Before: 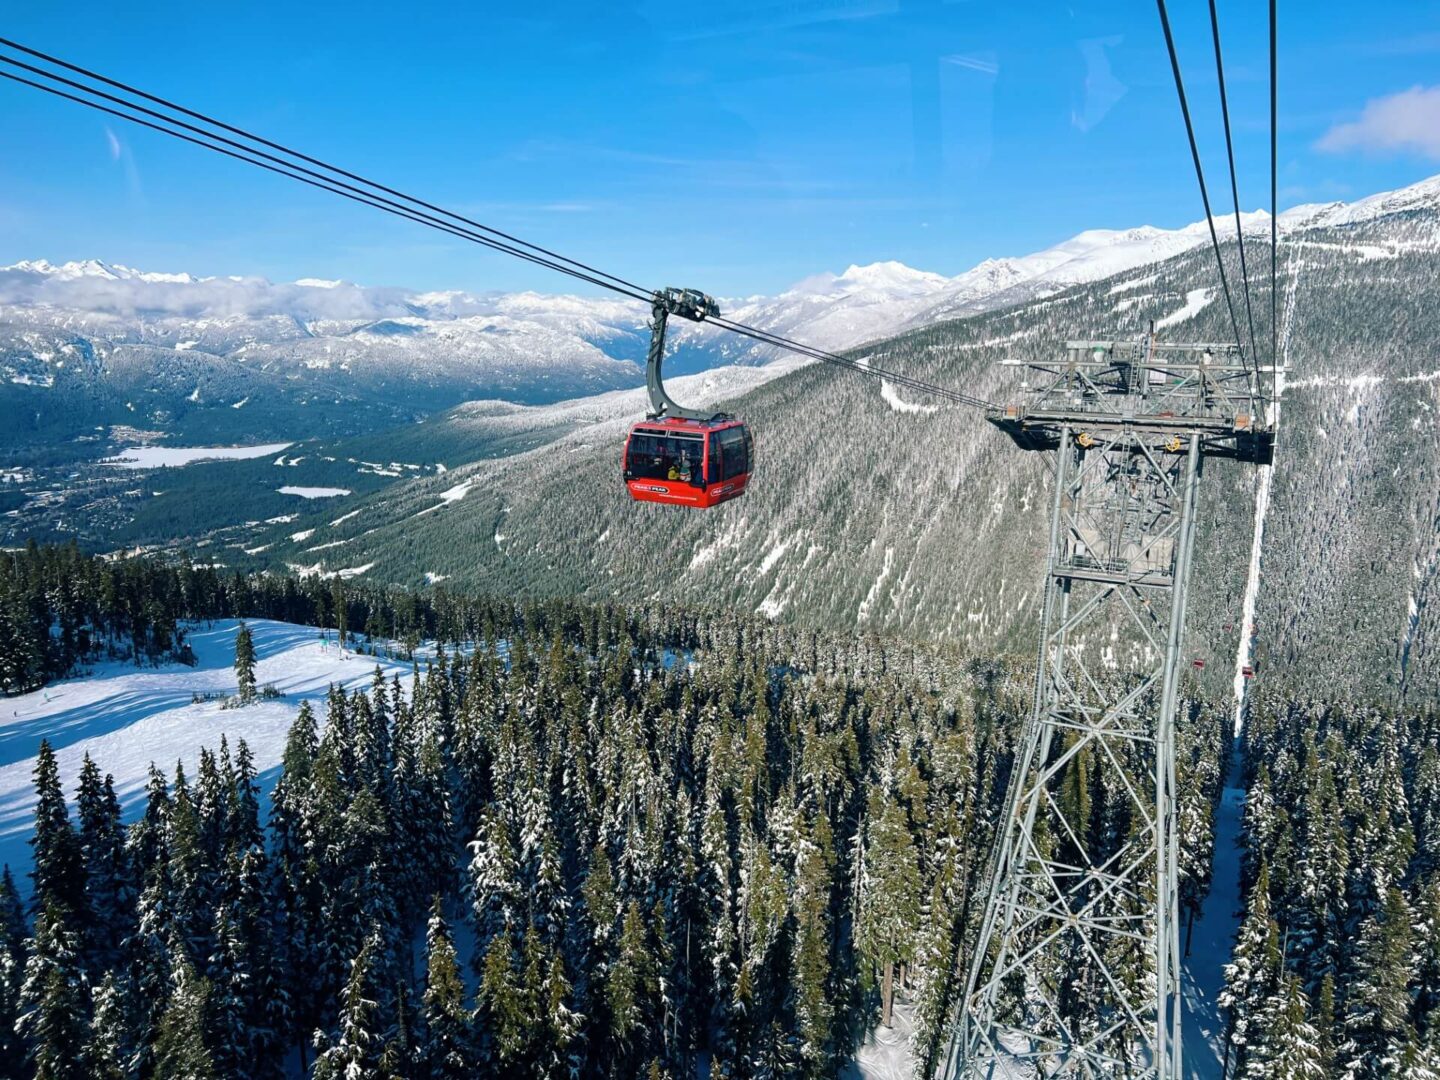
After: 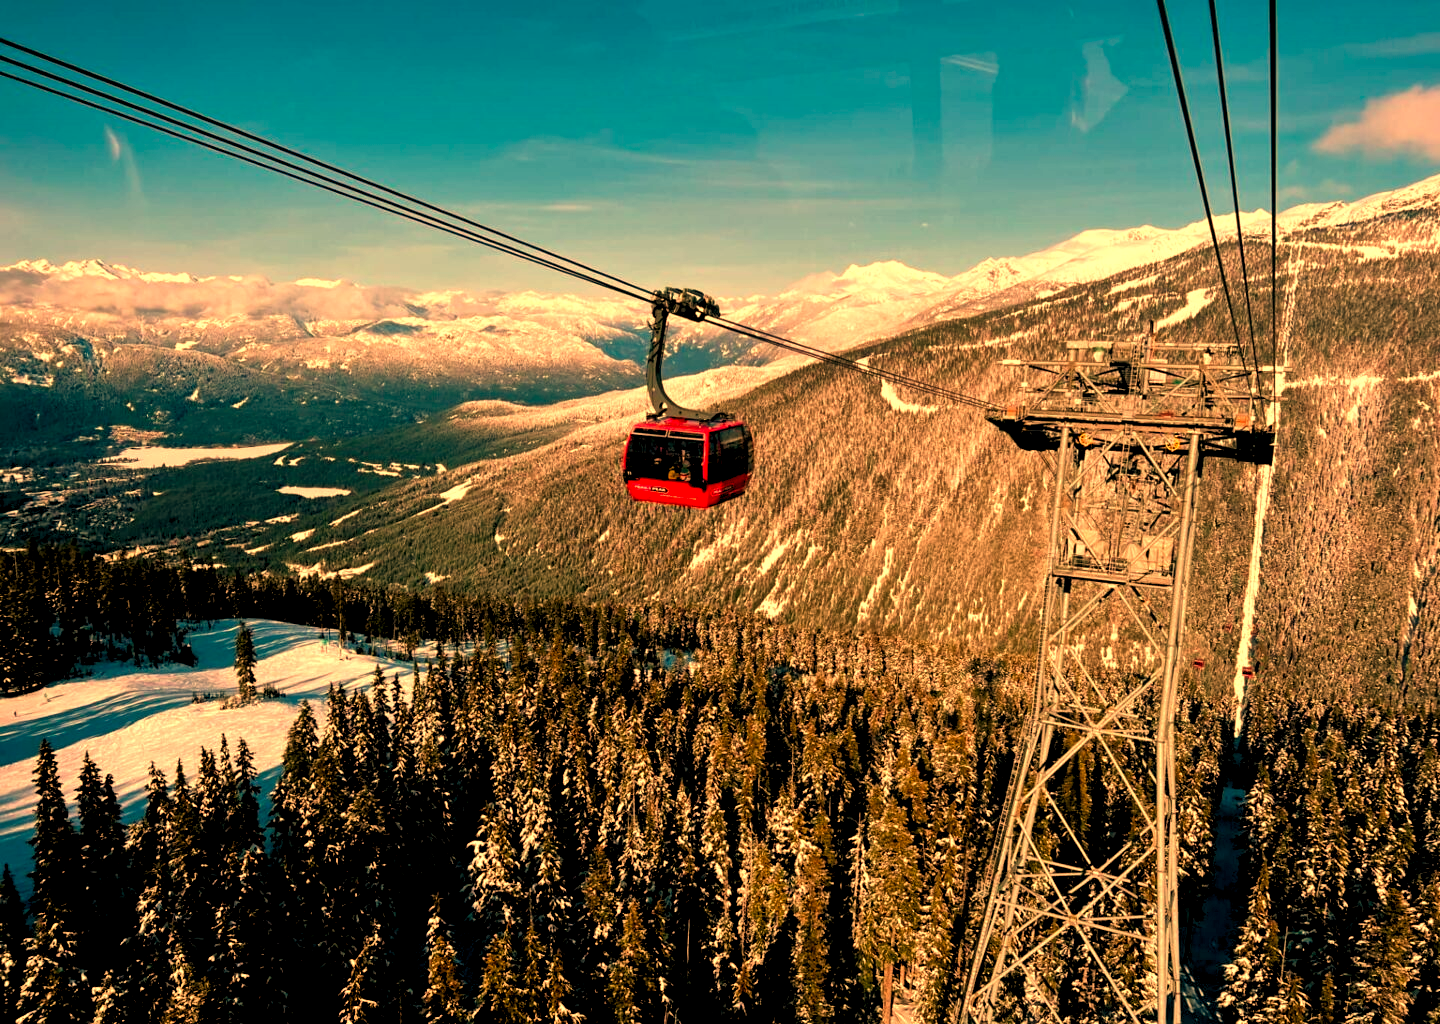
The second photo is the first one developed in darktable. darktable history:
contrast brightness saturation: brightness -0.25, saturation 0.2
crop and rotate: top 0%, bottom 5.097%
shadows and highlights: shadows 37.27, highlights -28.18, soften with gaussian
white balance: red 1.467, blue 0.684
rgb levels: levels [[0.029, 0.461, 0.922], [0, 0.5, 1], [0, 0.5, 1]]
exposure: compensate highlight preservation false
